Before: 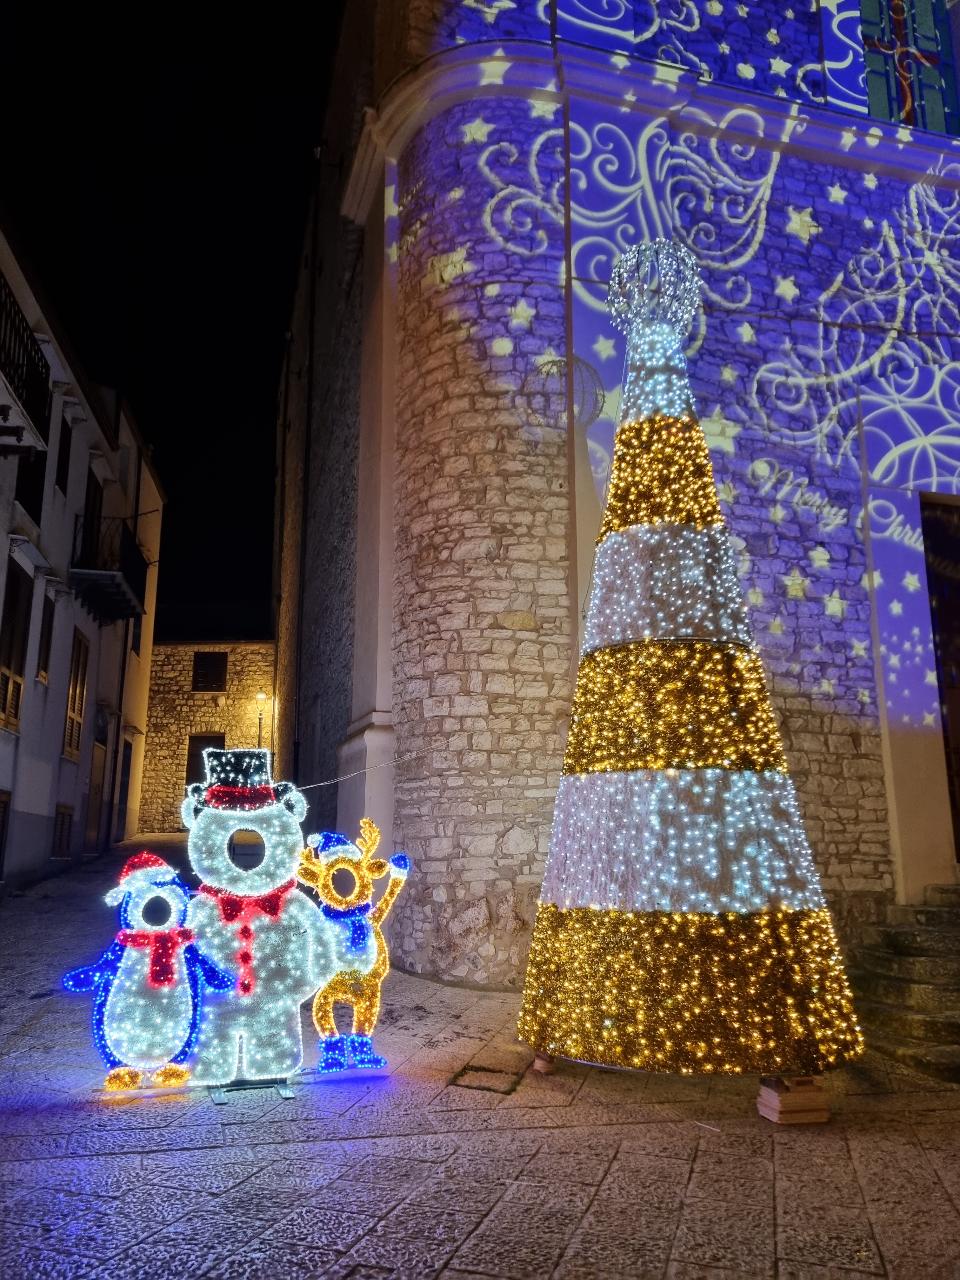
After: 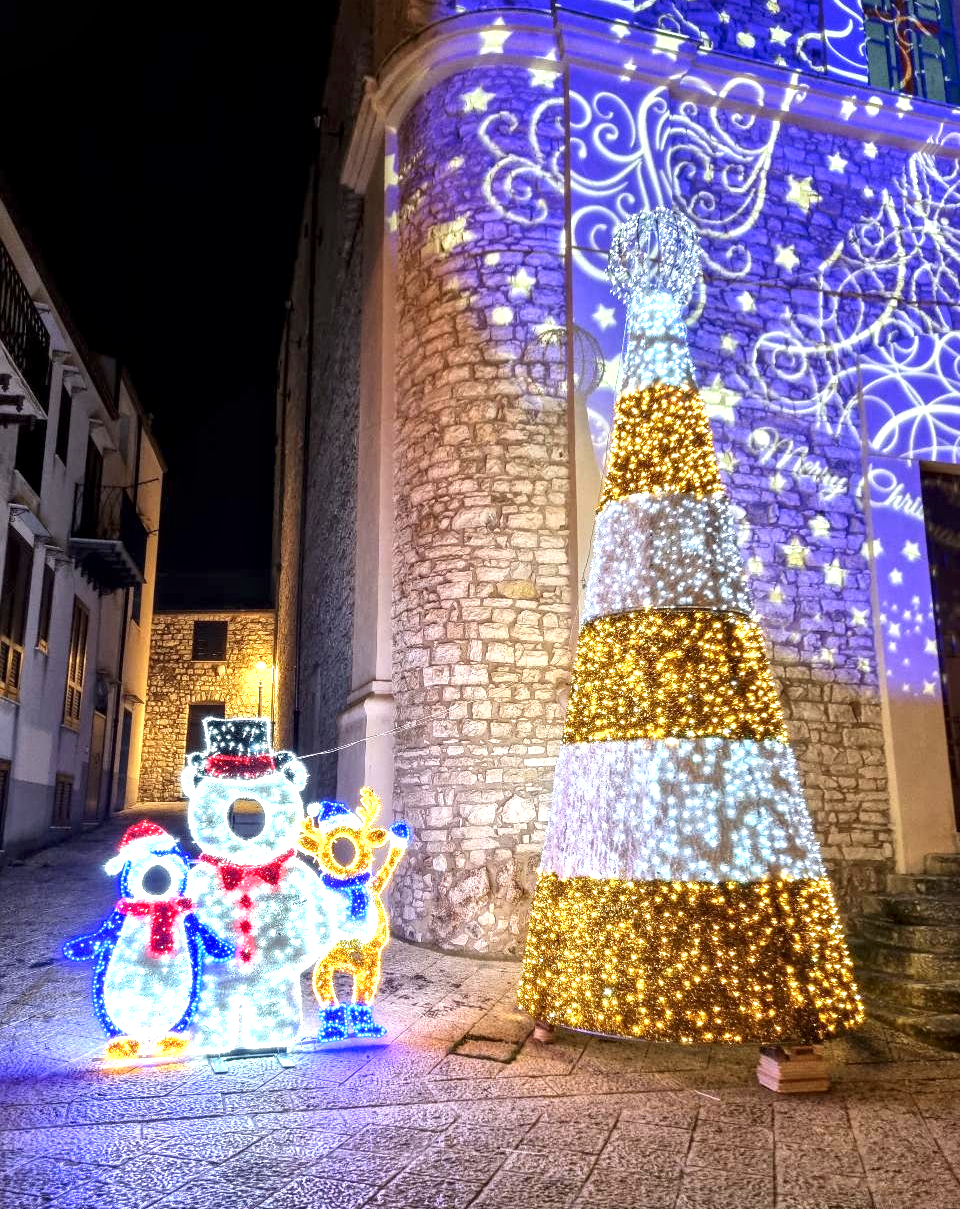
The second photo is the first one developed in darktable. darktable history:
exposure: black level correction 0, exposure 1.2 EV, compensate highlight preservation false
crop and rotate: top 2.479%, bottom 3.018%
local contrast: highlights 61%, detail 143%, midtone range 0.428
